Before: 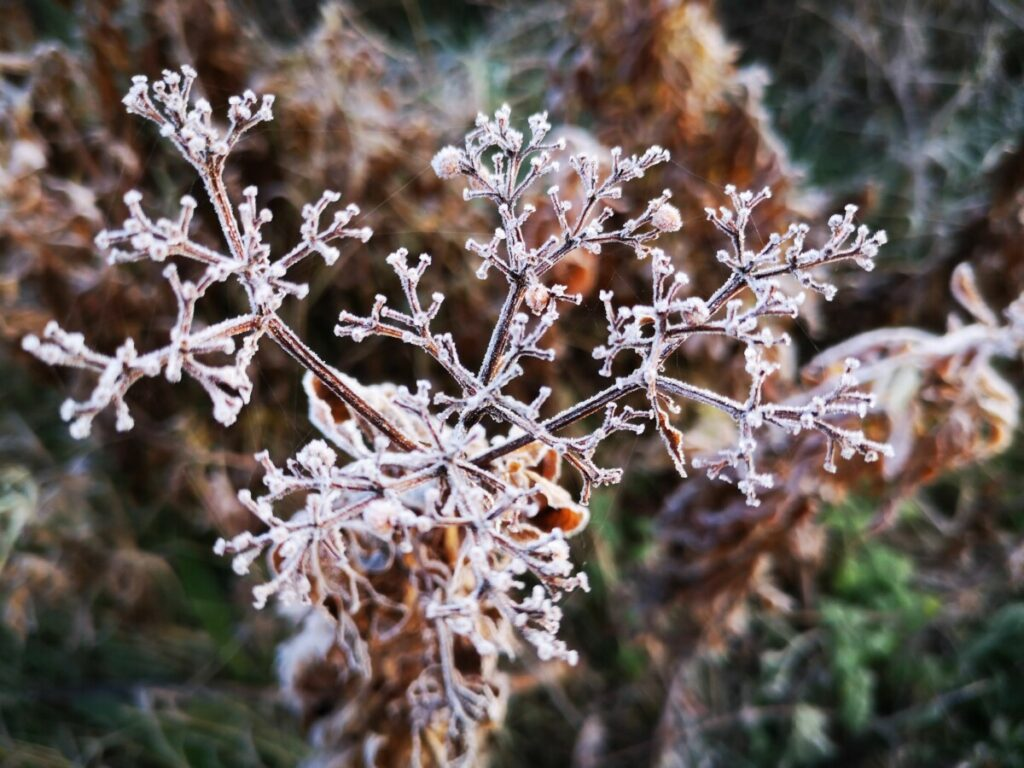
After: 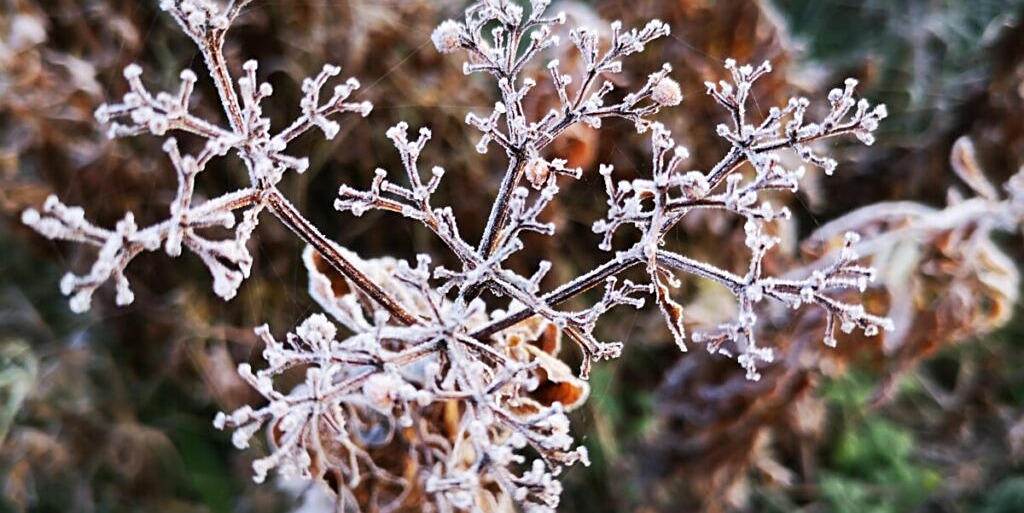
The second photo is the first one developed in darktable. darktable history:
crop: top 16.48%, bottom 16.698%
sharpen: on, module defaults
